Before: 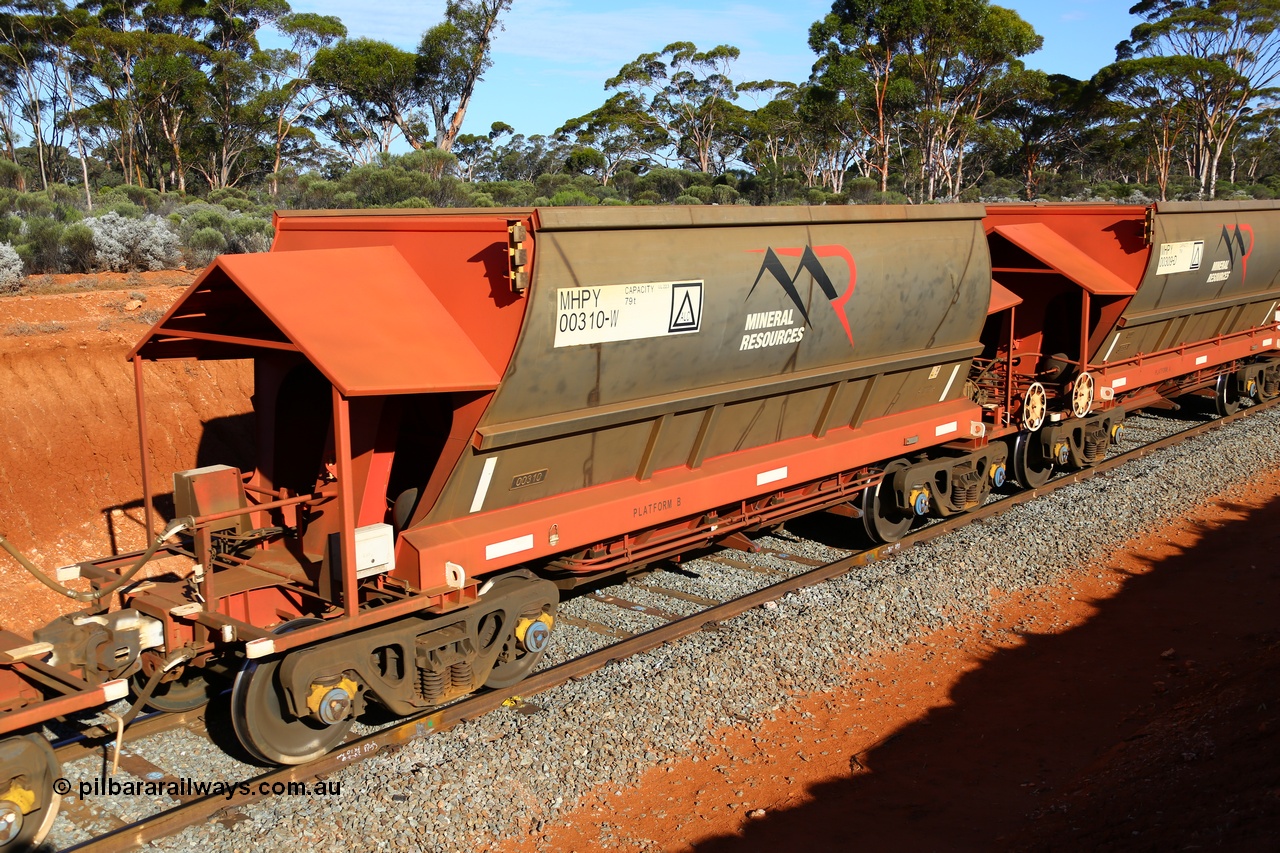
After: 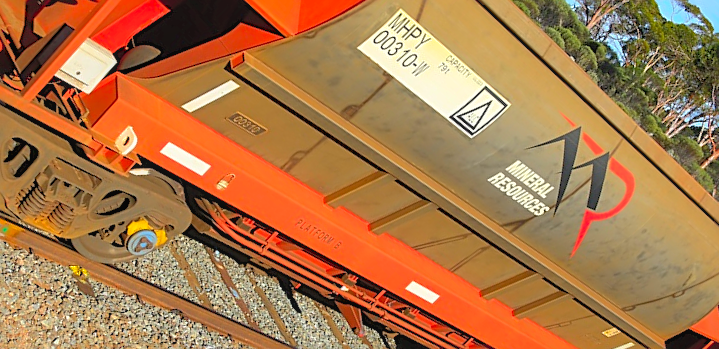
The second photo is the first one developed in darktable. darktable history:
shadows and highlights: on, module defaults
exposure: compensate highlight preservation false
crop and rotate: angle -44.49°, top 16.006%, right 0.817%, bottom 11.666%
sharpen: on, module defaults
local contrast: detail 109%
contrast brightness saturation: contrast 0.065, brightness 0.178, saturation 0.413
